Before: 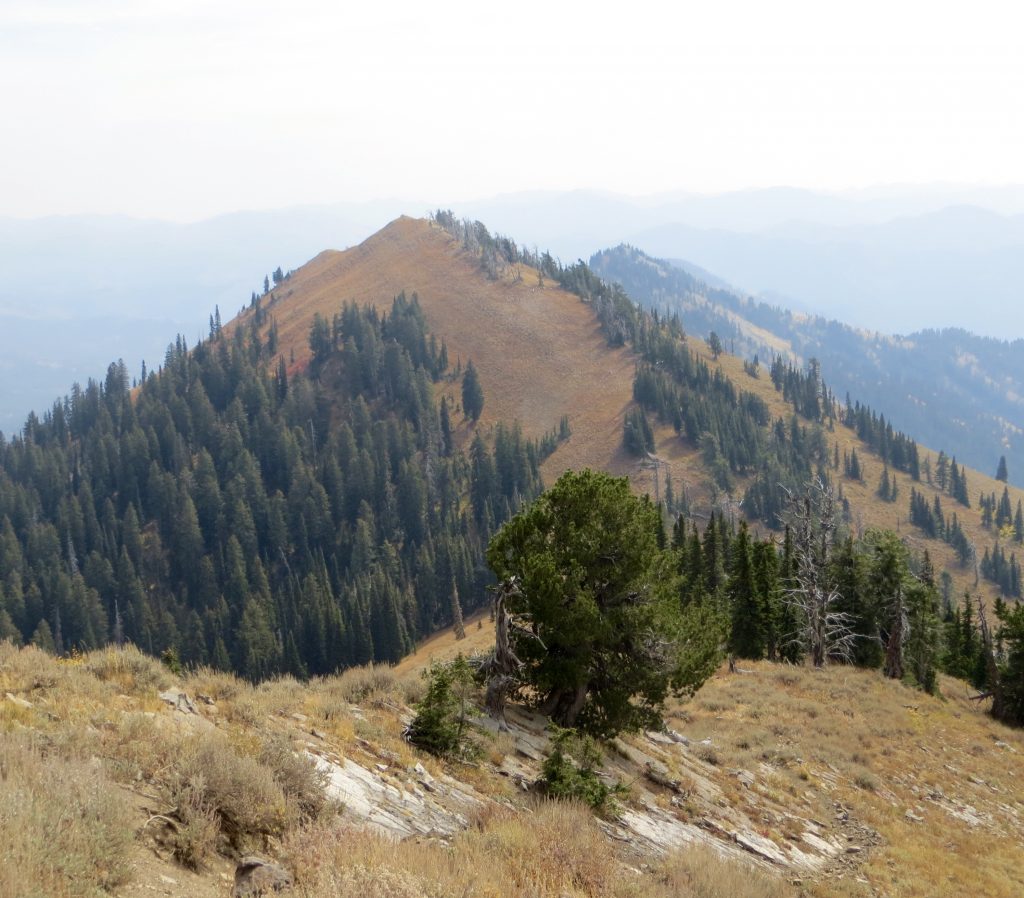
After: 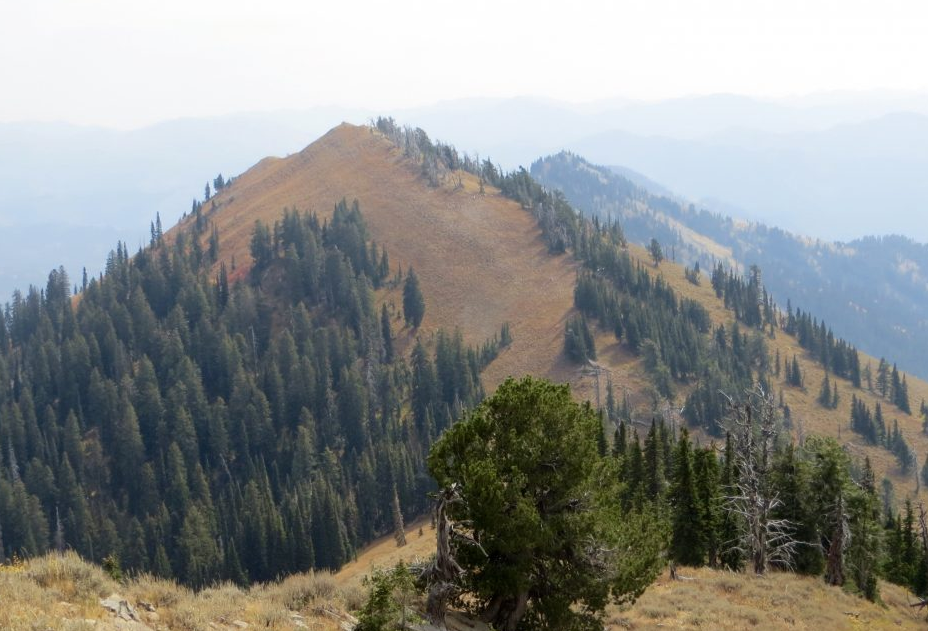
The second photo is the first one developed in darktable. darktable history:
crop: left 5.818%, top 10.36%, right 3.505%, bottom 19.299%
